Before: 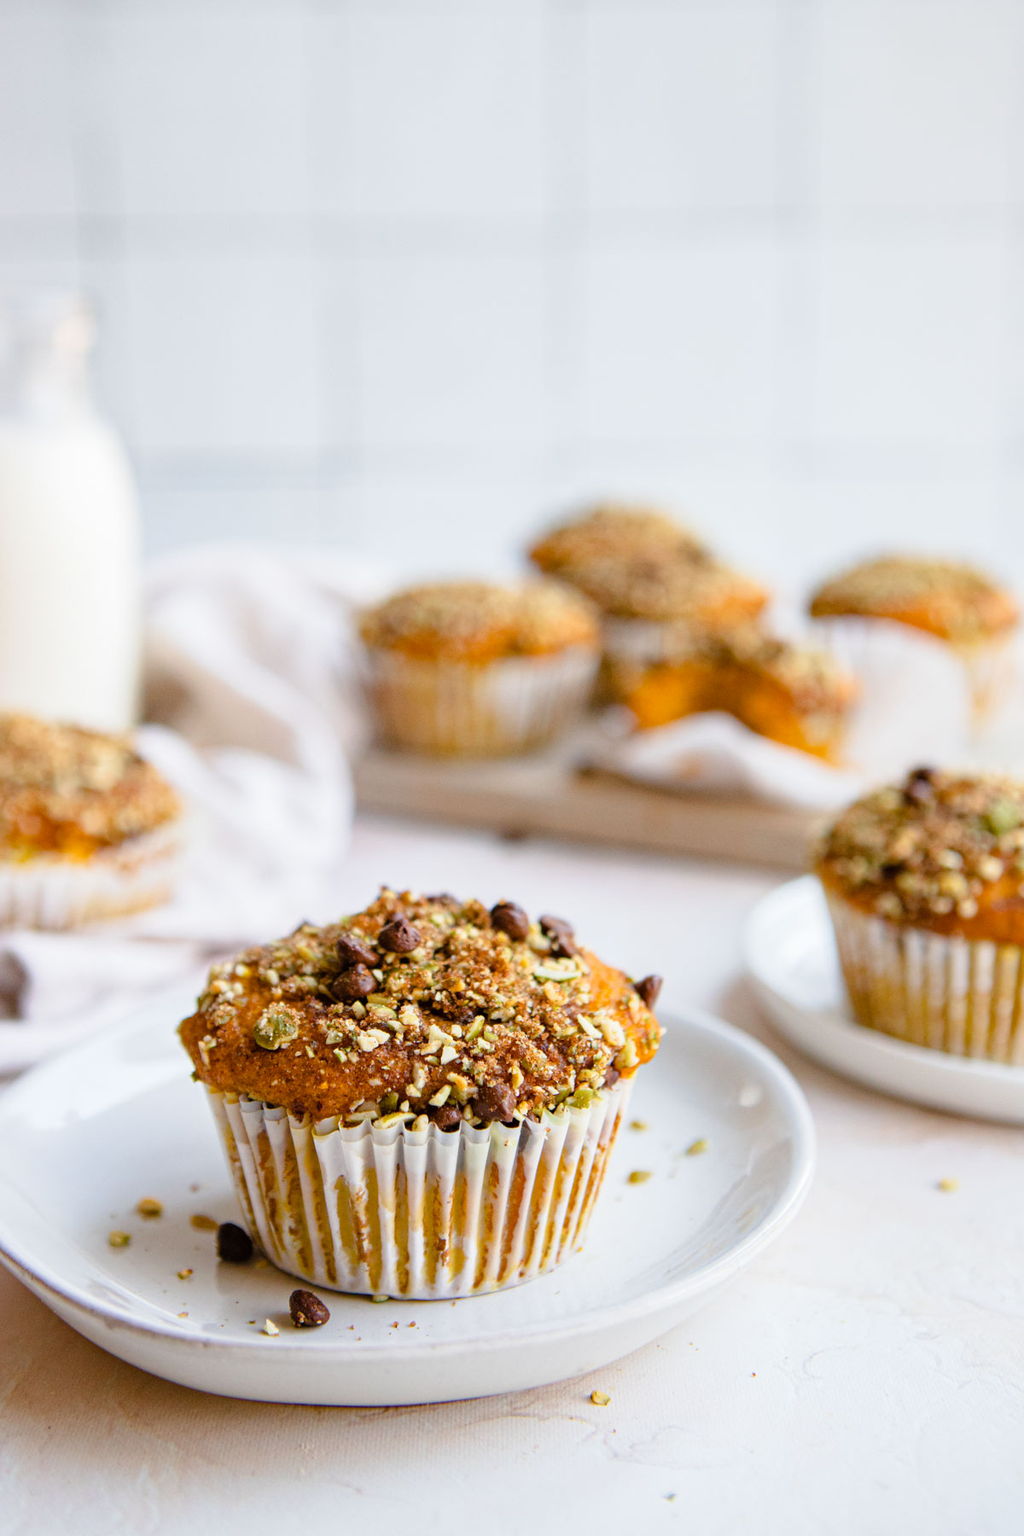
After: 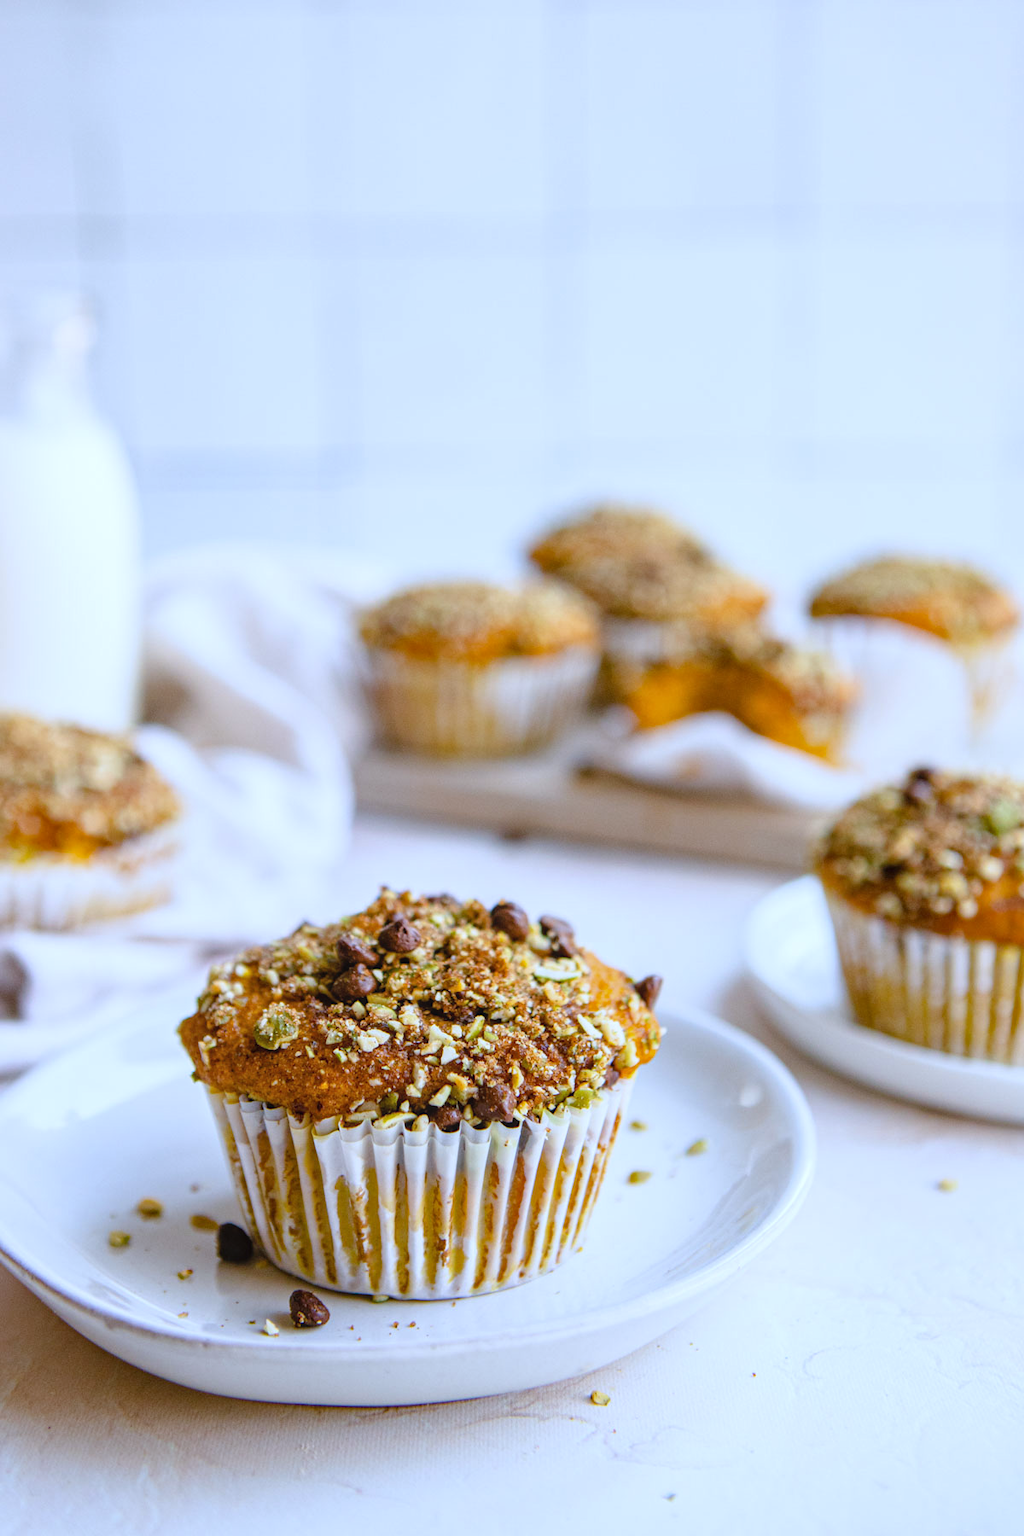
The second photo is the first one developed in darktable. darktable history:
white balance: red 0.926, green 1.003, blue 1.133
local contrast: detail 110%
